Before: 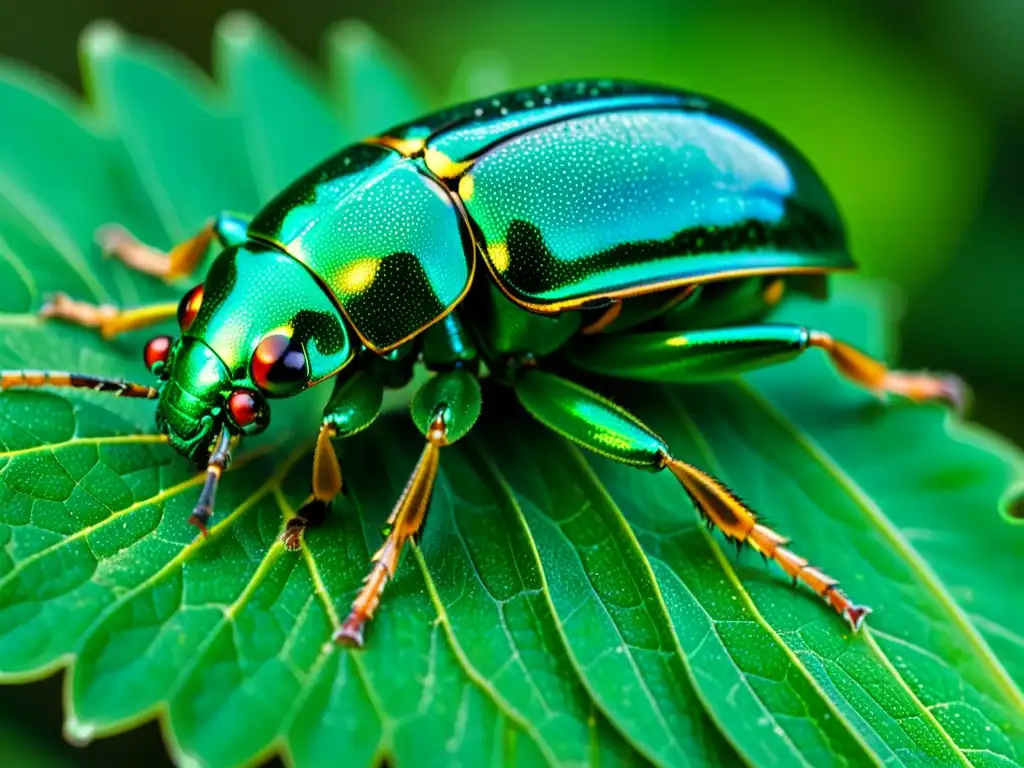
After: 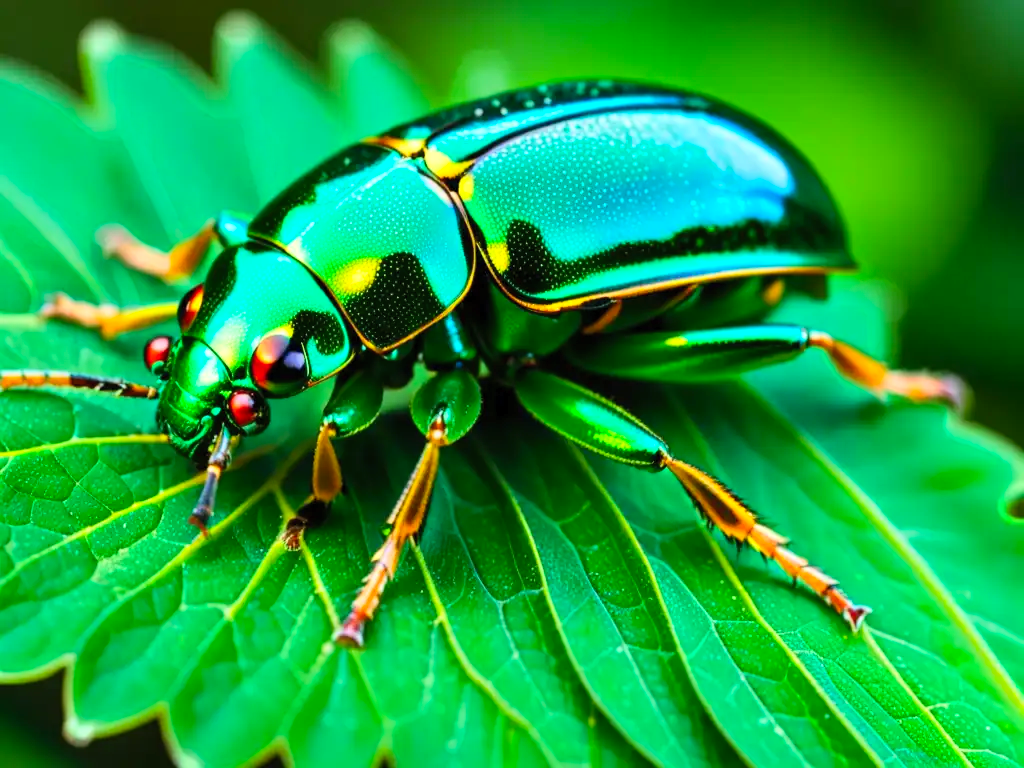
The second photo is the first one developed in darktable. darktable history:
color balance rgb: shadows lift › chroma 1.039%, shadows lift › hue 29.12°, perceptual saturation grading › global saturation 0.758%, global vibrance 14.74%
tone equalizer: edges refinement/feathering 500, mask exposure compensation -1.57 EV, preserve details no
contrast brightness saturation: contrast 0.199, brightness 0.159, saturation 0.221
